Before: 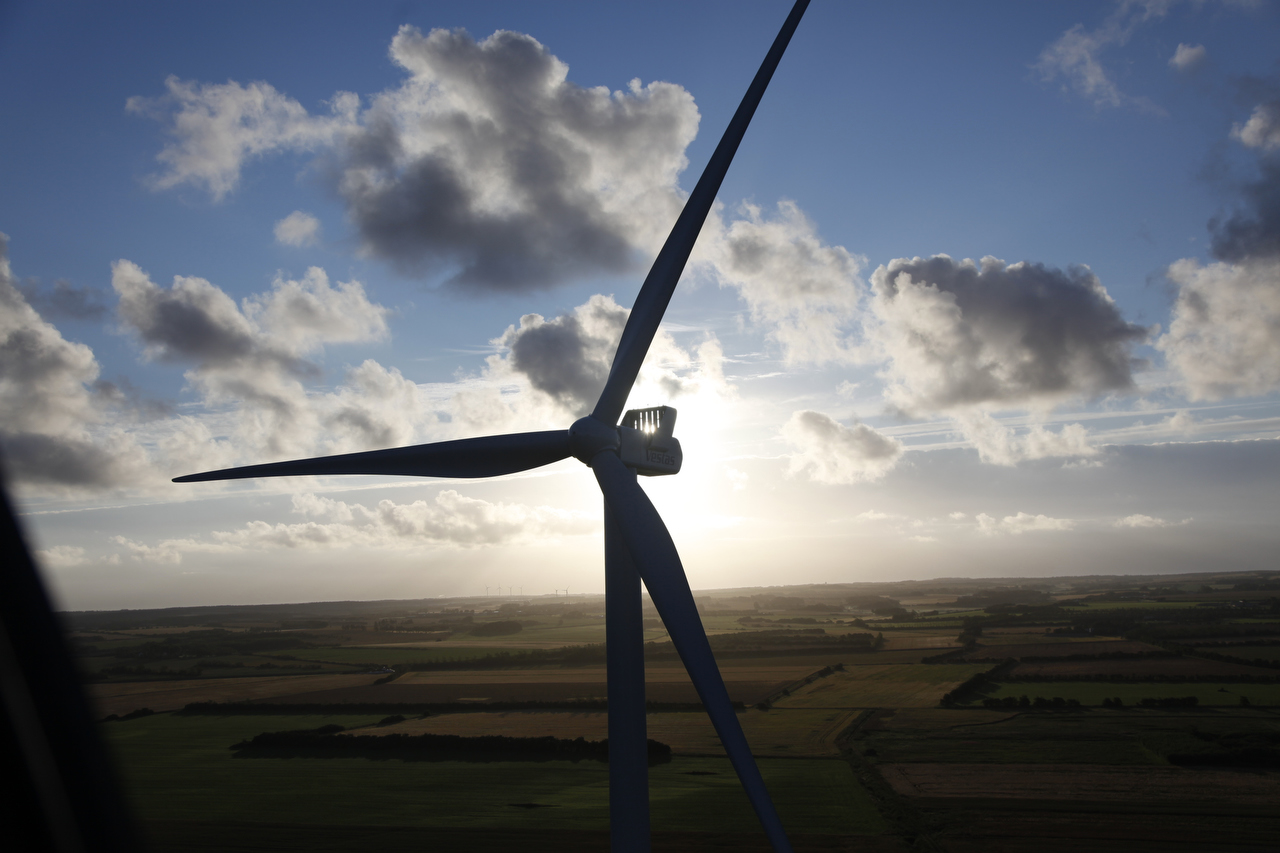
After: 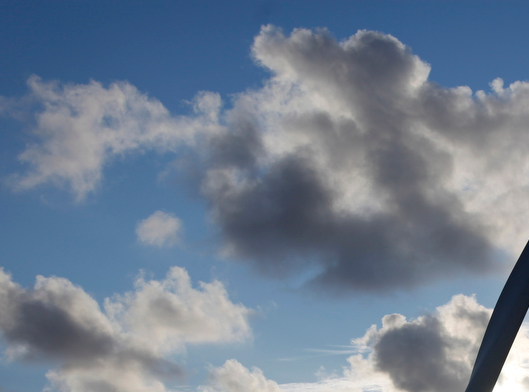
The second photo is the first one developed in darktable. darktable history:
crop and rotate: left 10.858%, top 0.066%, right 47.786%, bottom 53.97%
